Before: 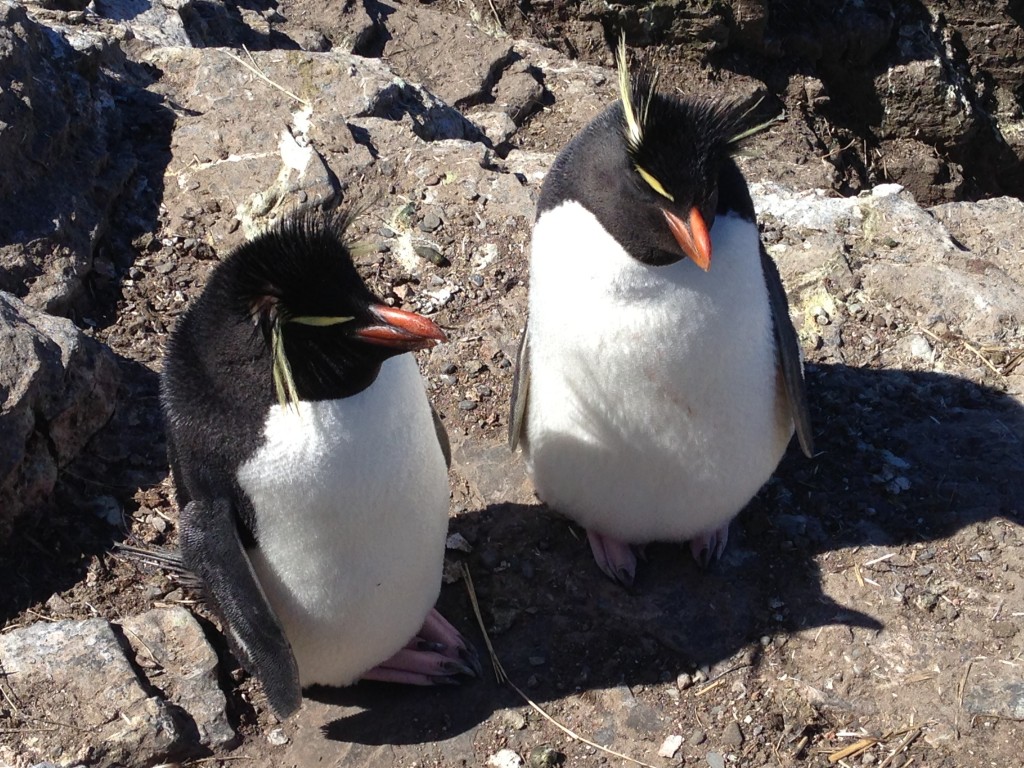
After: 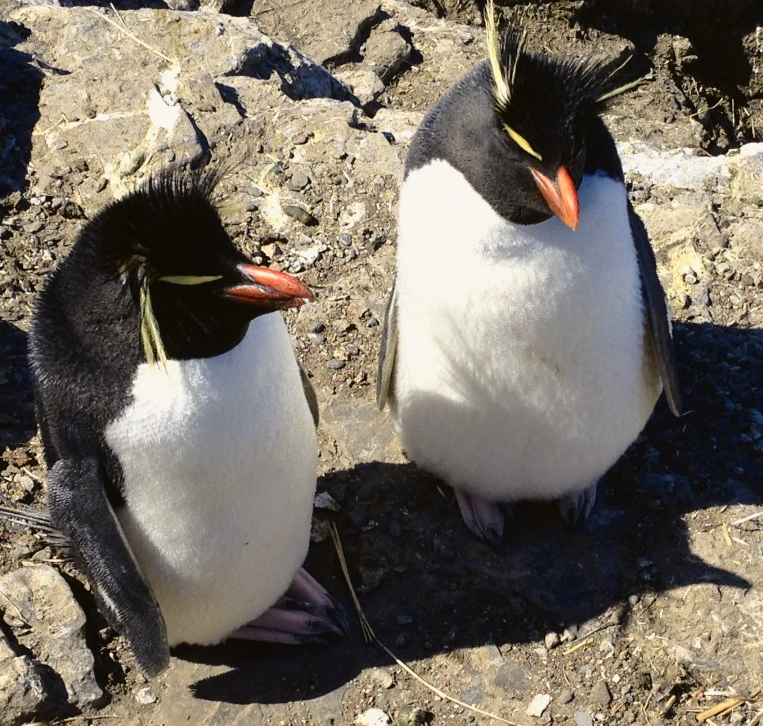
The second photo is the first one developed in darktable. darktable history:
crop and rotate: left 12.923%, top 5.354%, right 12.537%
tone curve: curves: ch0 [(0, 0.021) (0.049, 0.044) (0.152, 0.14) (0.328, 0.377) (0.473, 0.543) (0.641, 0.705) (0.85, 0.894) (1, 0.969)]; ch1 [(0, 0) (0.302, 0.331) (0.433, 0.432) (0.472, 0.47) (0.502, 0.503) (0.527, 0.516) (0.564, 0.573) (0.614, 0.626) (0.677, 0.701) (0.859, 0.885) (1, 1)]; ch2 [(0, 0) (0.33, 0.301) (0.447, 0.44) (0.487, 0.496) (0.502, 0.516) (0.535, 0.563) (0.565, 0.597) (0.608, 0.641) (1, 1)], color space Lab, independent channels, preserve colors none
